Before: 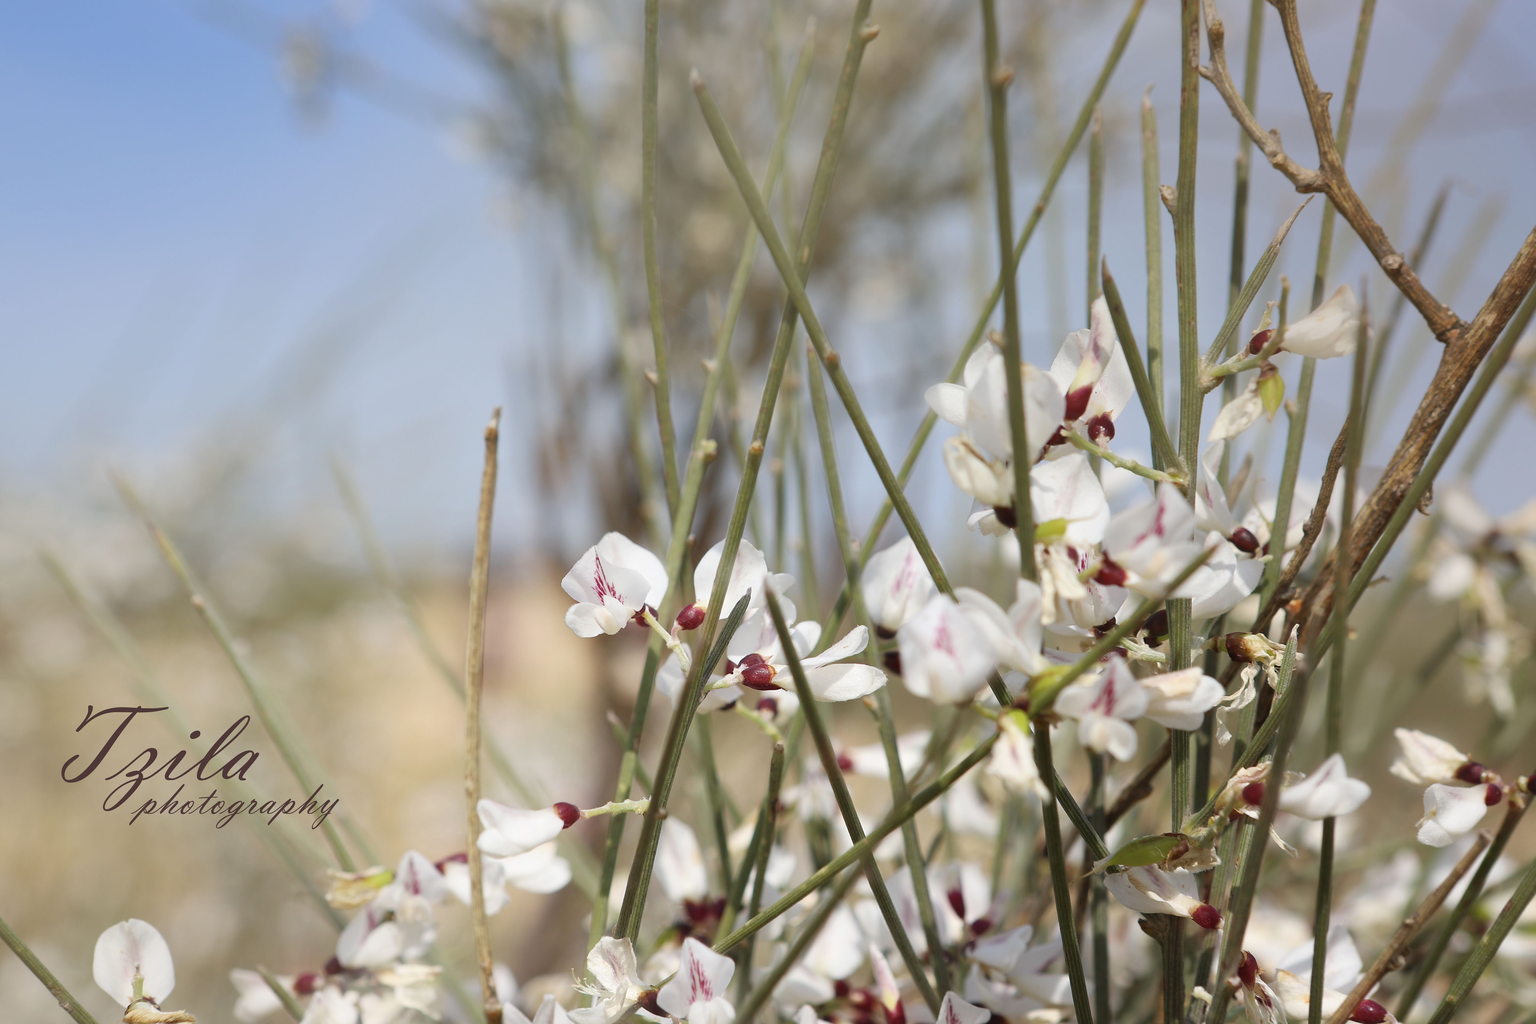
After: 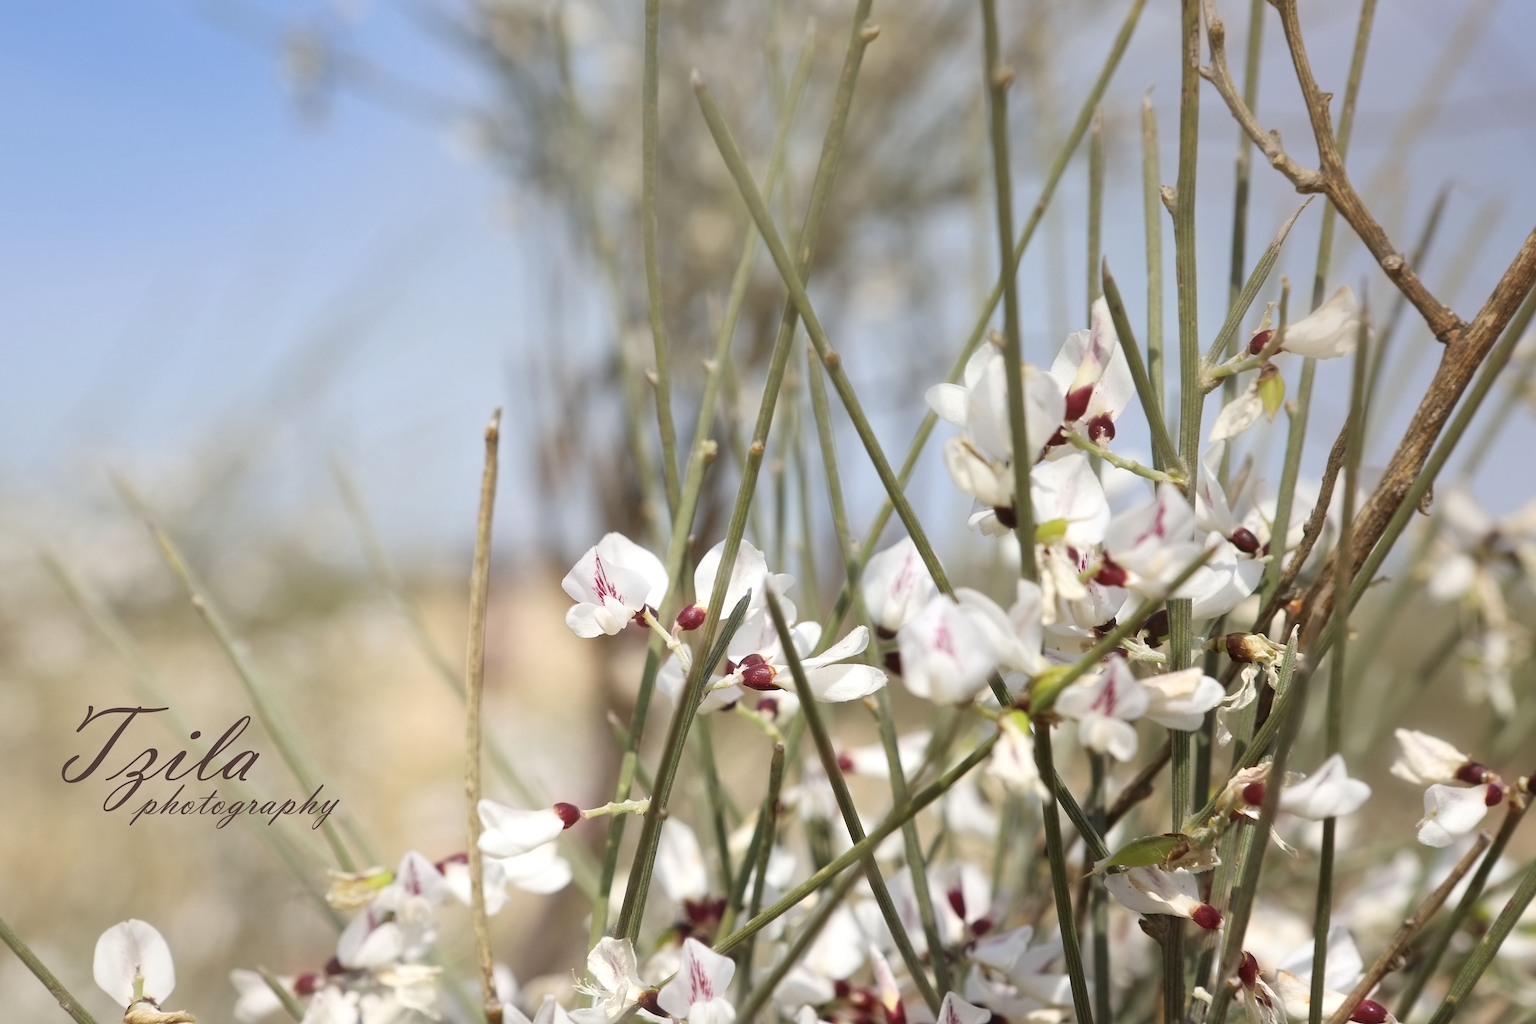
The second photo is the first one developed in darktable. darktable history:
exposure: exposure 0.195 EV, compensate highlight preservation false
contrast equalizer: y [[0.5 ×6], [0.5 ×6], [0.5 ×6], [0 ×6], [0, 0.039, 0.251, 0.29, 0.293, 0.292]]
